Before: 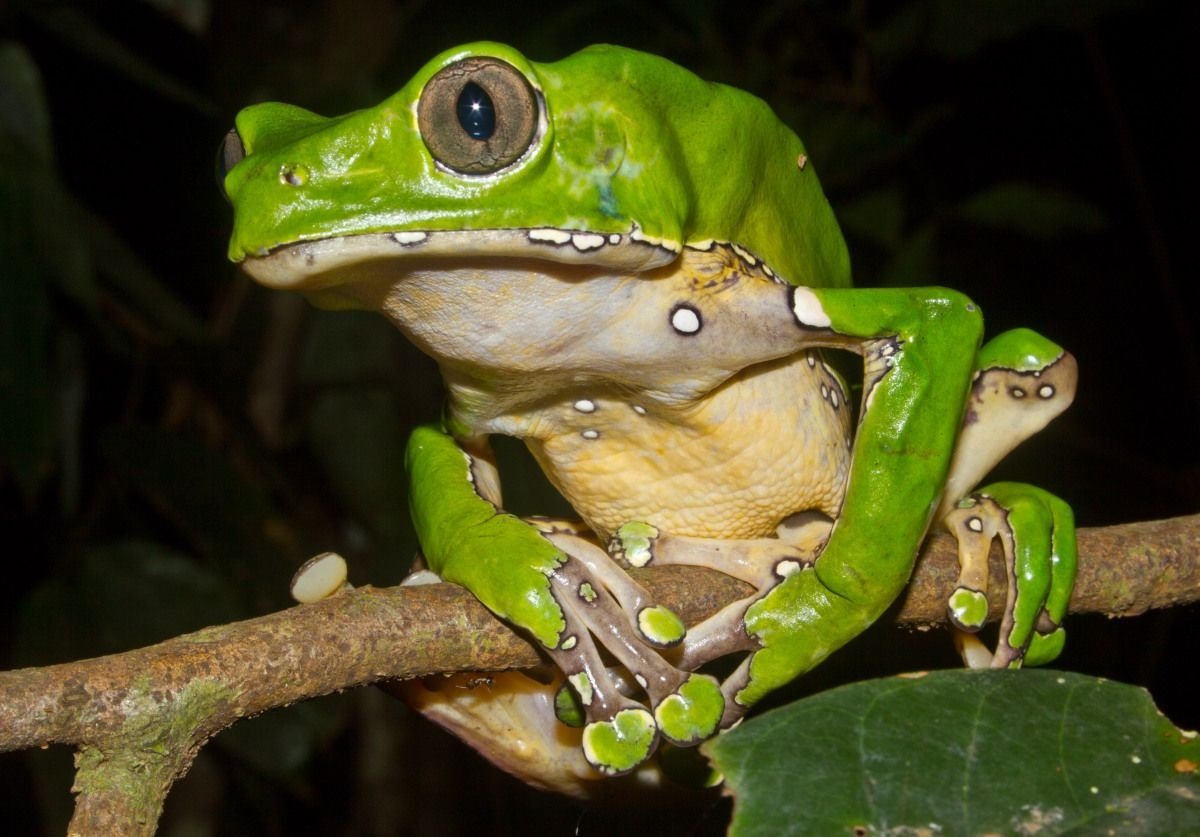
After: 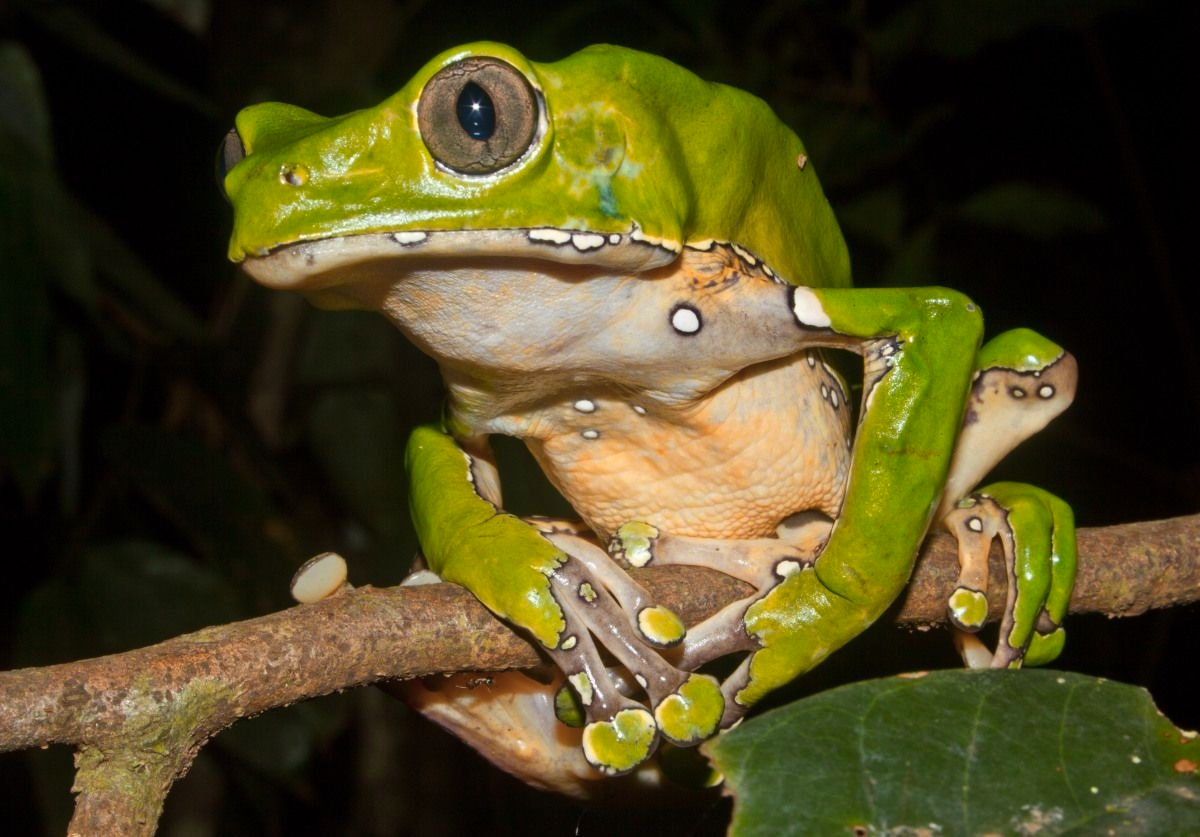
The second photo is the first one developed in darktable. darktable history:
color zones: curves: ch1 [(0, 0.469) (0.072, 0.457) (0.243, 0.494) (0.429, 0.5) (0.571, 0.5) (0.714, 0.5) (0.857, 0.5) (1, 0.469)]; ch2 [(0, 0.499) (0.143, 0.467) (0.242, 0.436) (0.429, 0.493) (0.571, 0.5) (0.714, 0.5) (0.857, 0.5) (1, 0.499)]
